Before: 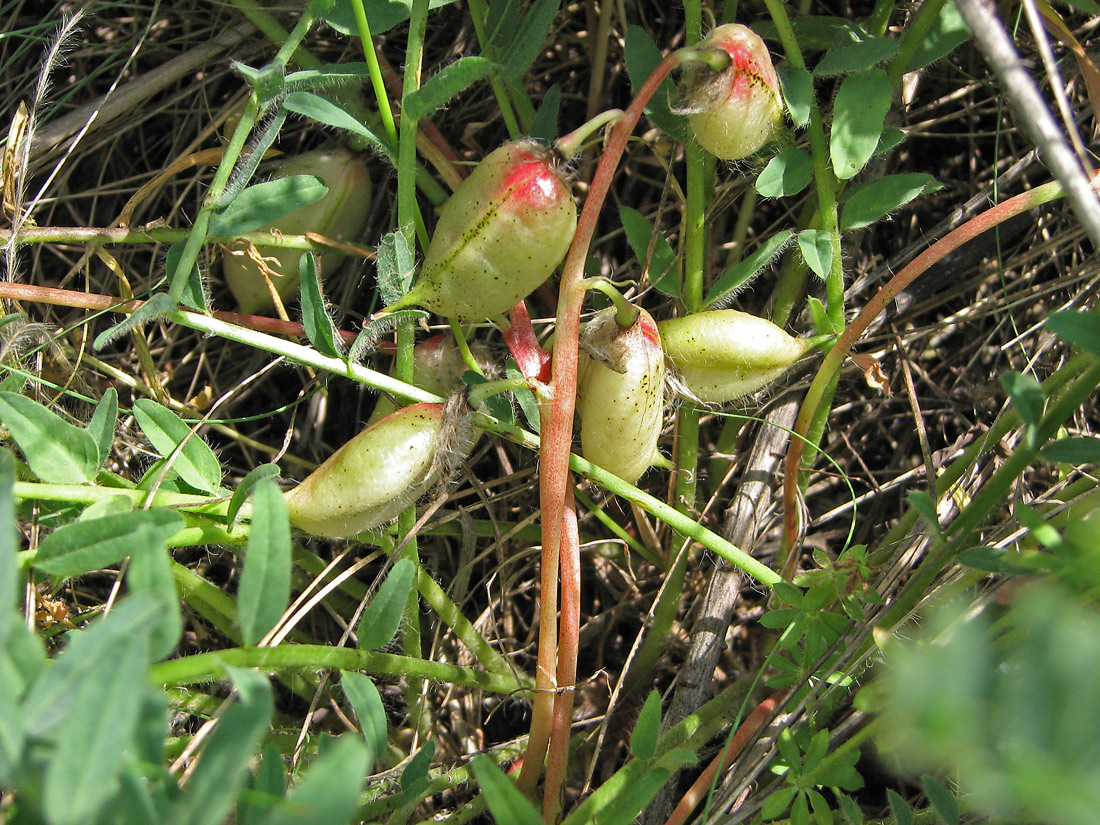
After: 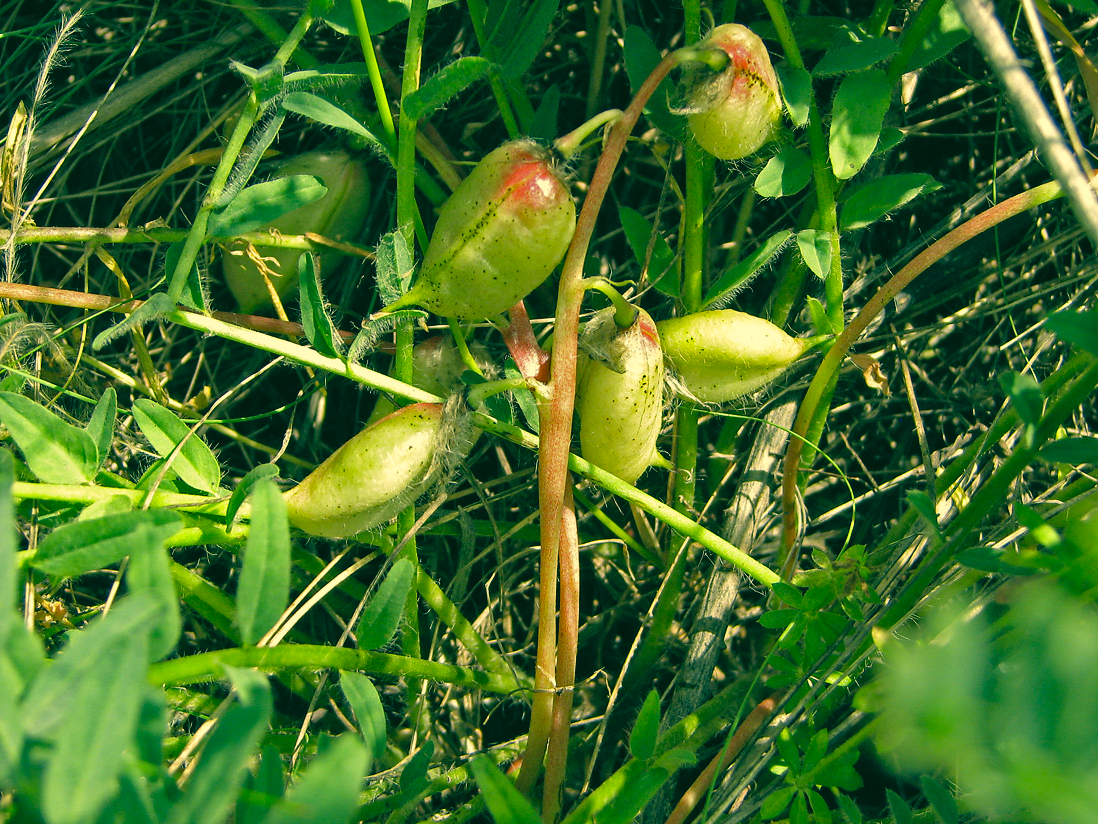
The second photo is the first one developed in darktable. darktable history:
color correction: highlights a* 2.18, highlights b* 34.14, shadows a* -36.65, shadows b* -5.63
crop: left 0.15%
